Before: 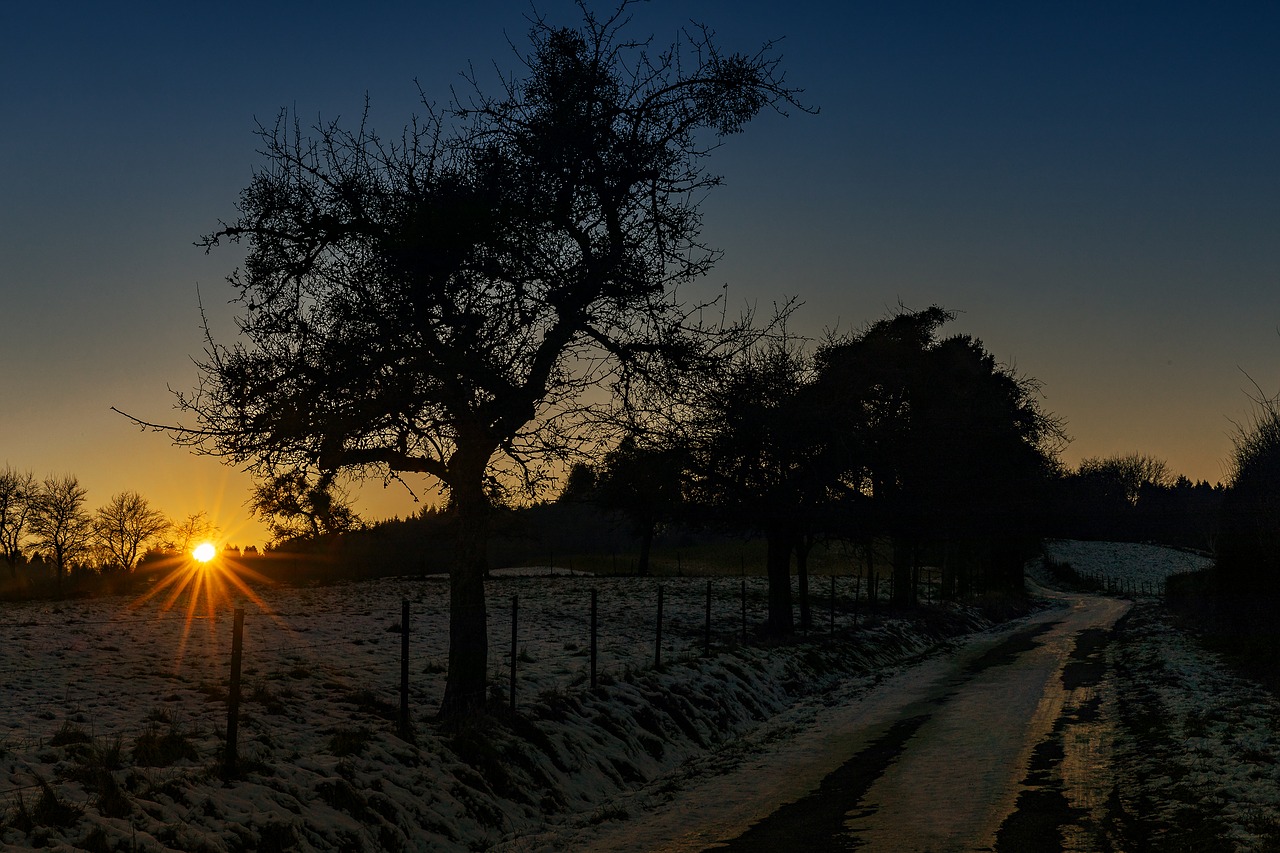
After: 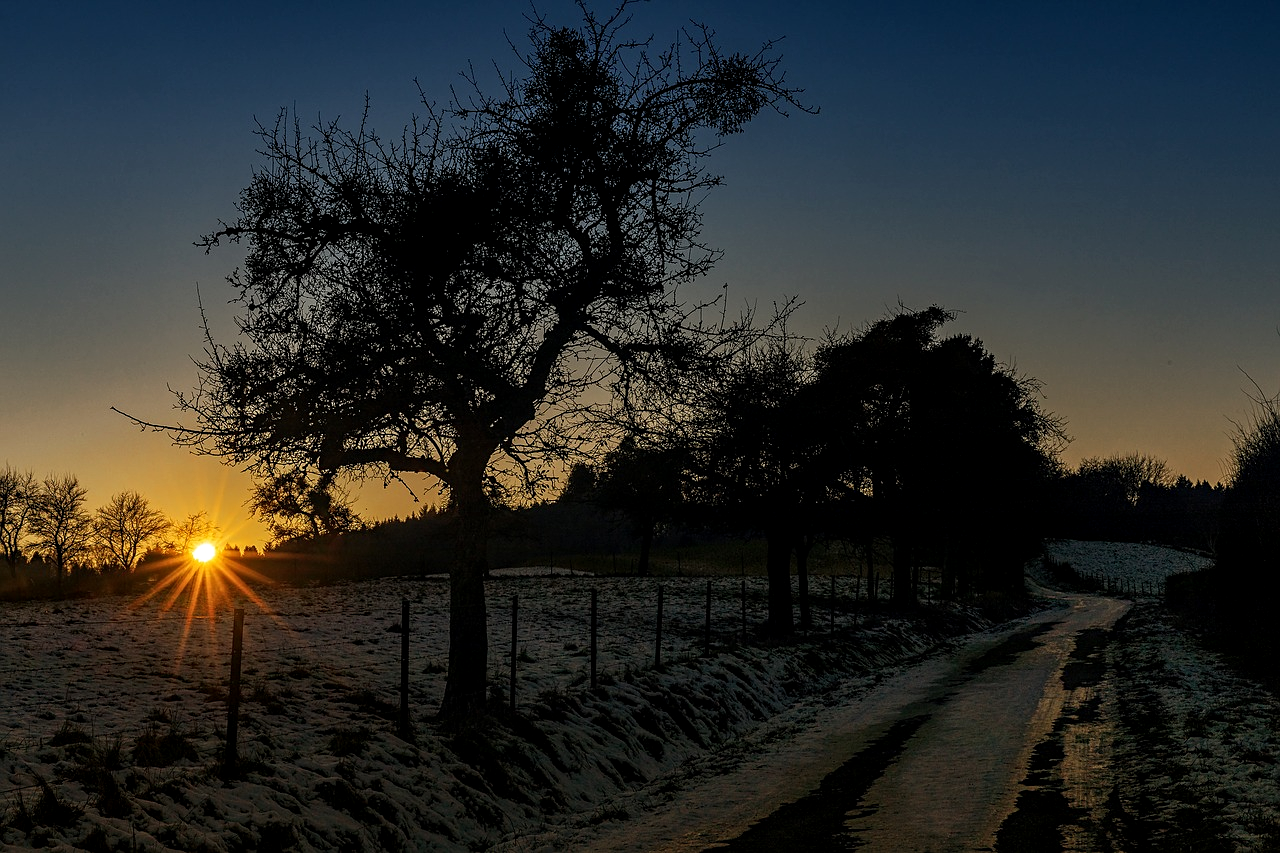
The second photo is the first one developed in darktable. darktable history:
local contrast: on, module defaults
sharpen: amount 0.202
